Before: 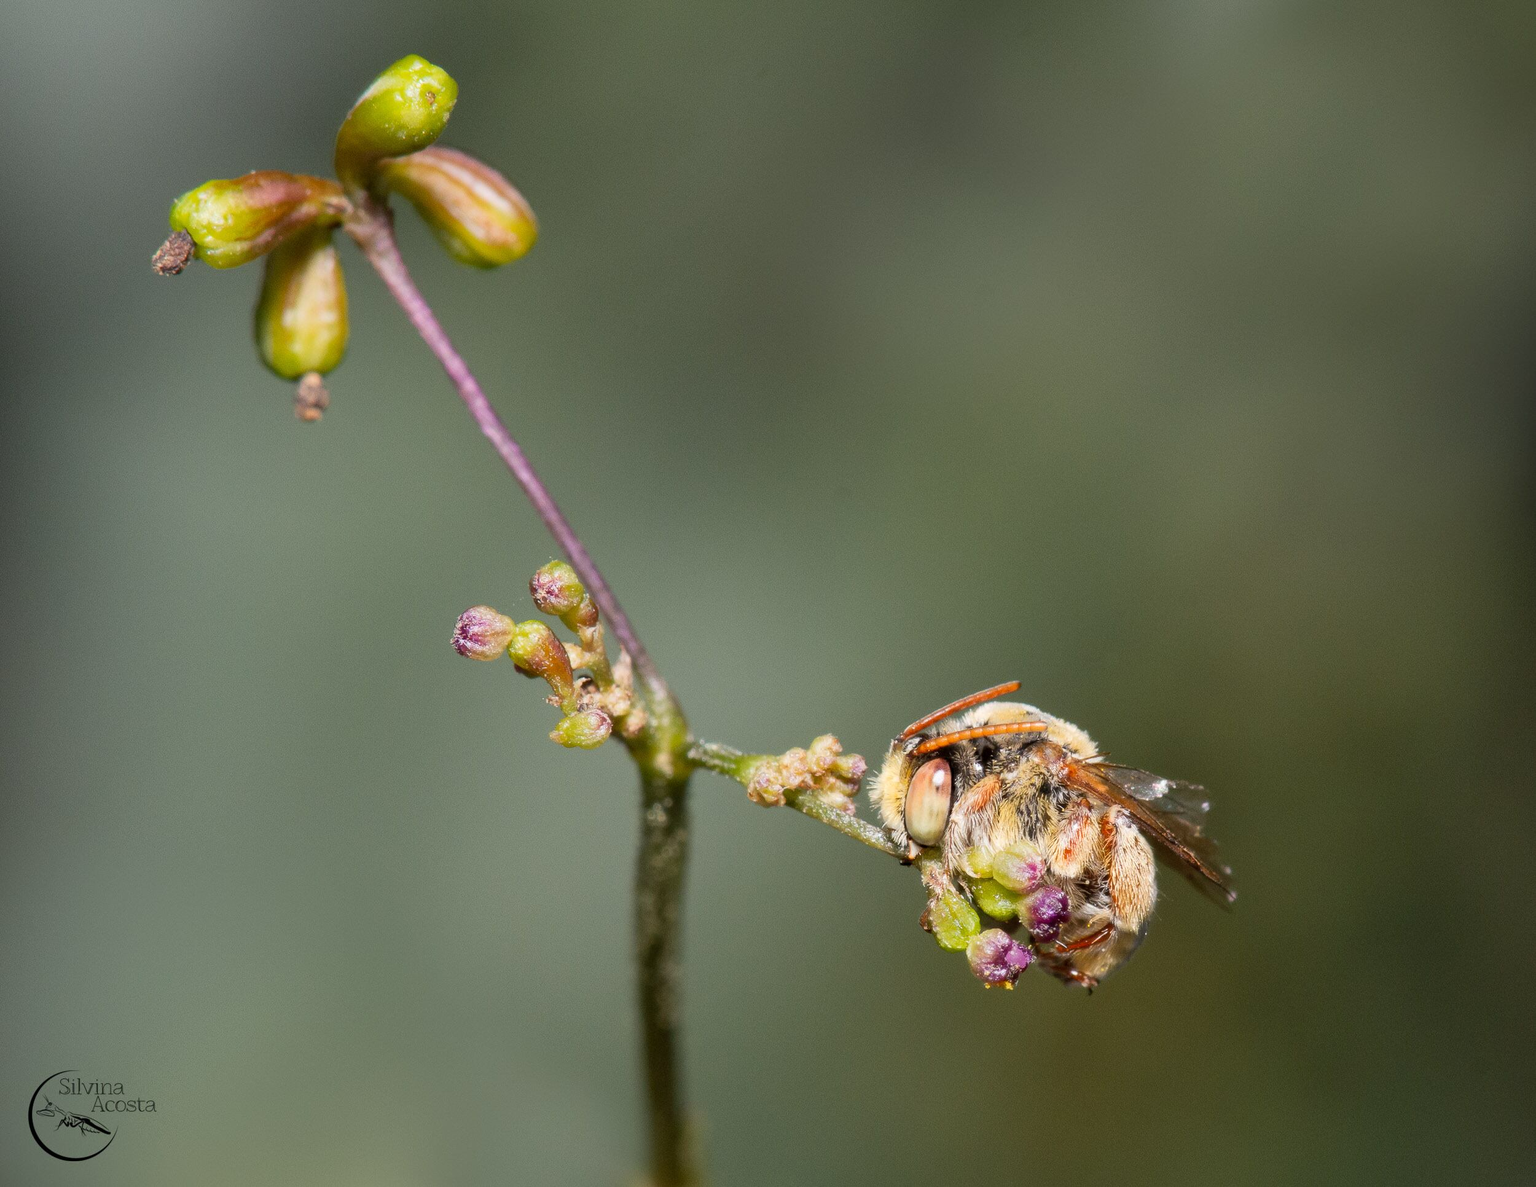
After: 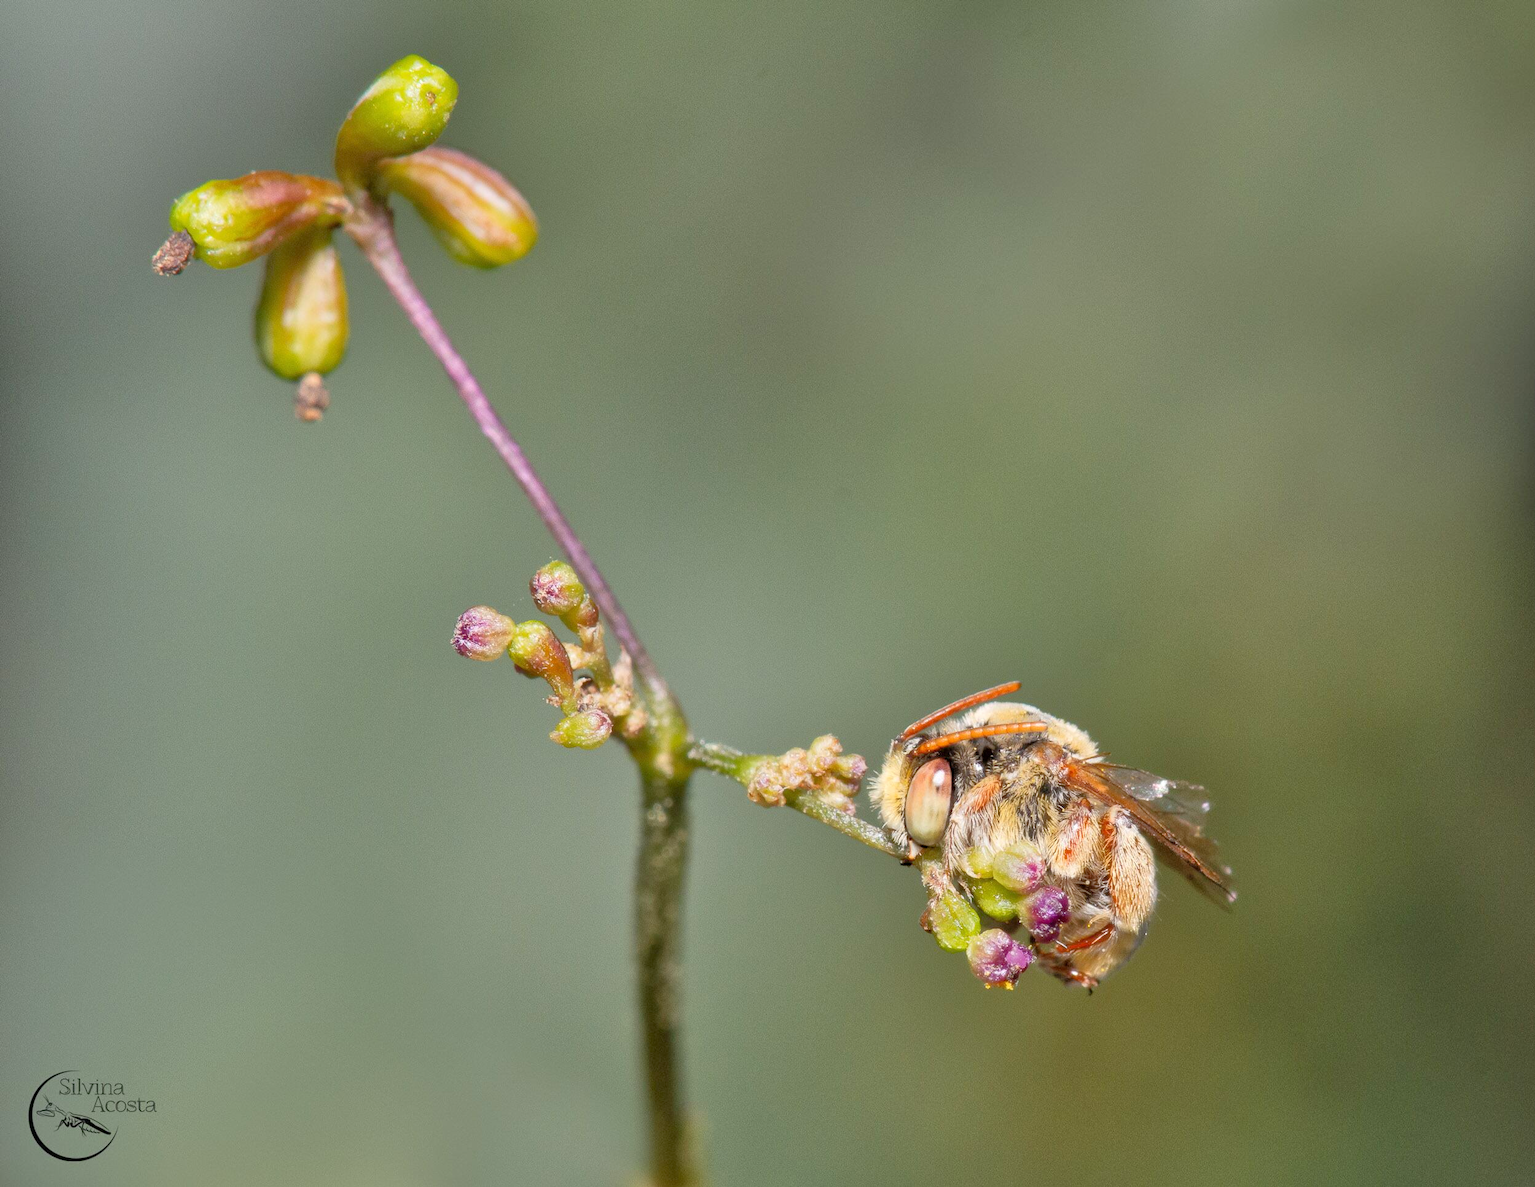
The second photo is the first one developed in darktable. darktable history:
tone equalizer: -7 EV 0.151 EV, -6 EV 0.637 EV, -5 EV 1.18 EV, -4 EV 1.3 EV, -3 EV 1.12 EV, -2 EV 0.6 EV, -1 EV 0.145 EV
